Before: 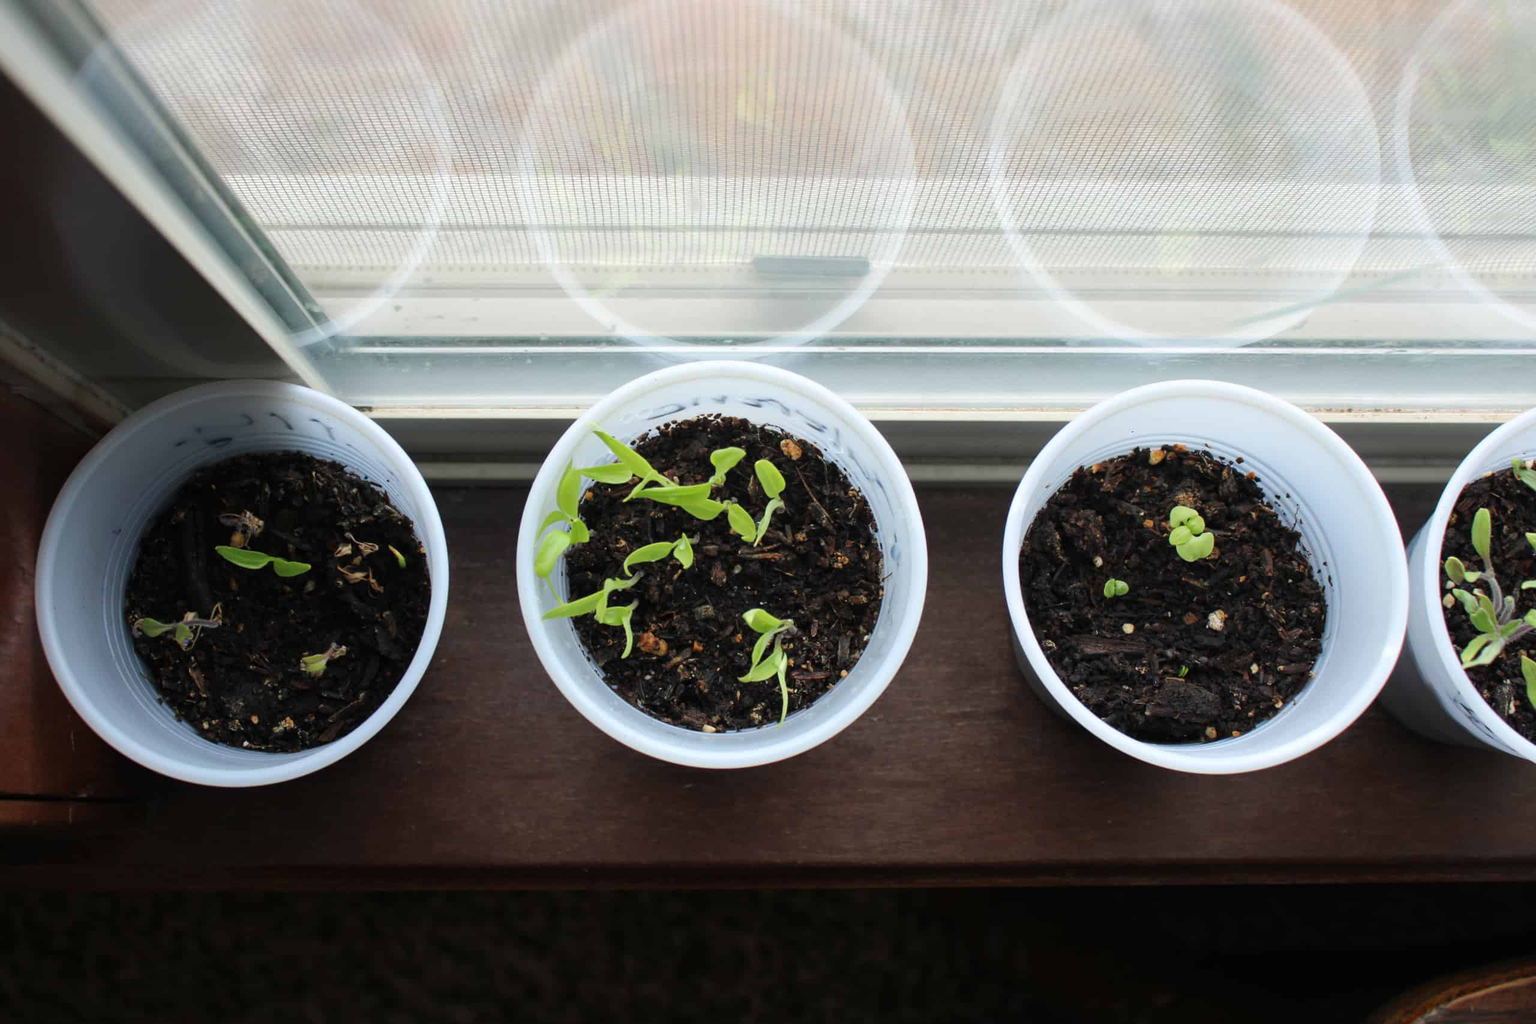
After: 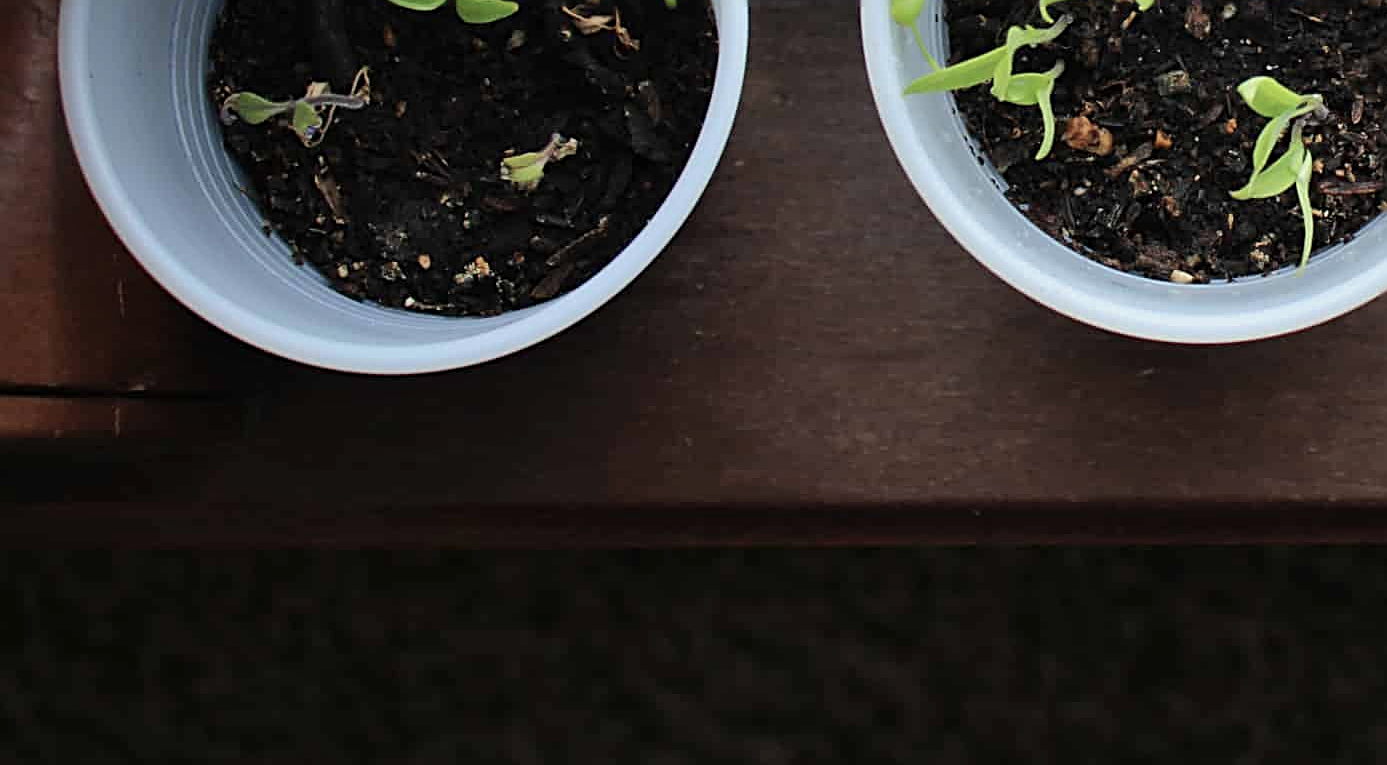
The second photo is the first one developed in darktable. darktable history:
exposure: exposure -0.185 EV, compensate highlight preservation false
sharpen: radius 2.618, amount 0.694
shadows and highlights: shadows 37.7, highlights -27.66, soften with gaussian
color balance rgb: linear chroma grading › global chroma 33.247%, perceptual saturation grading › global saturation -32.022%
crop and rotate: top 54.963%, right 45.806%, bottom 0.179%
